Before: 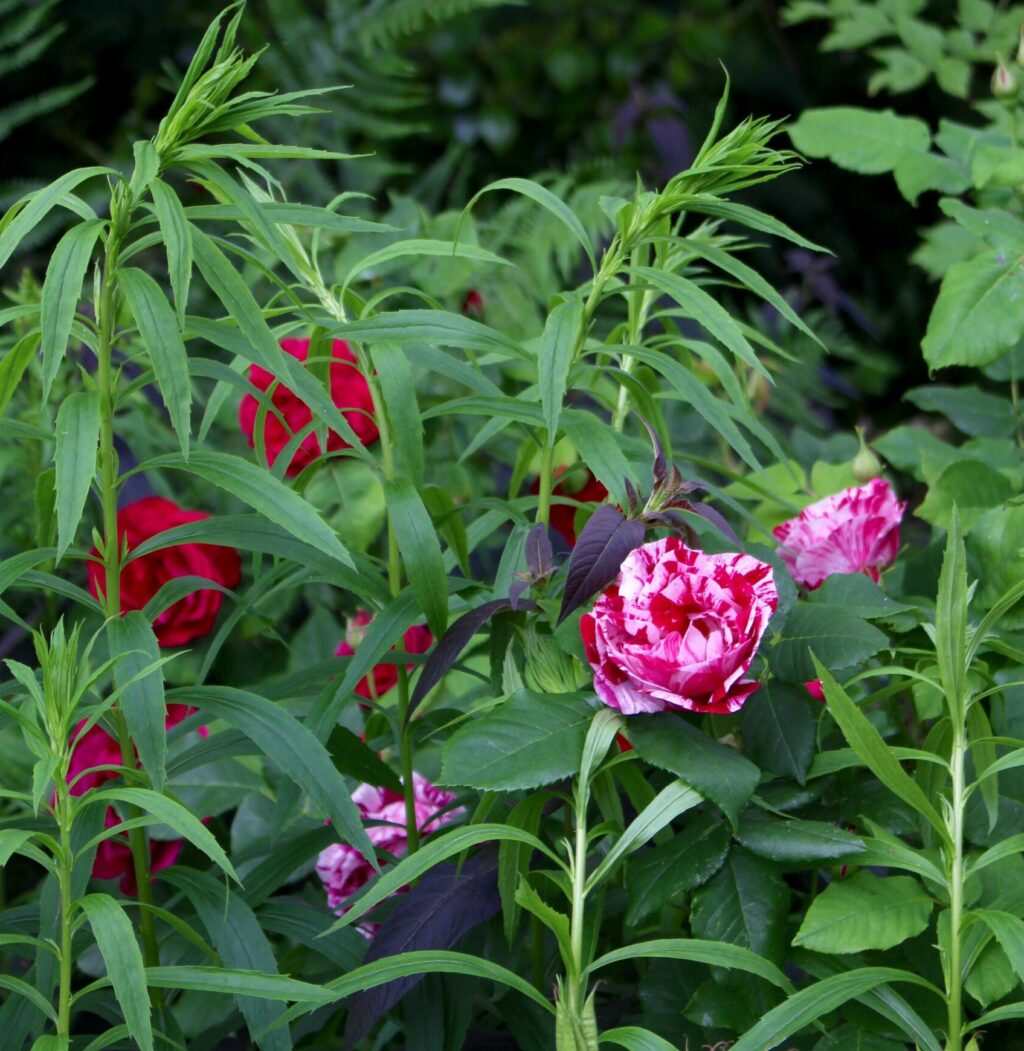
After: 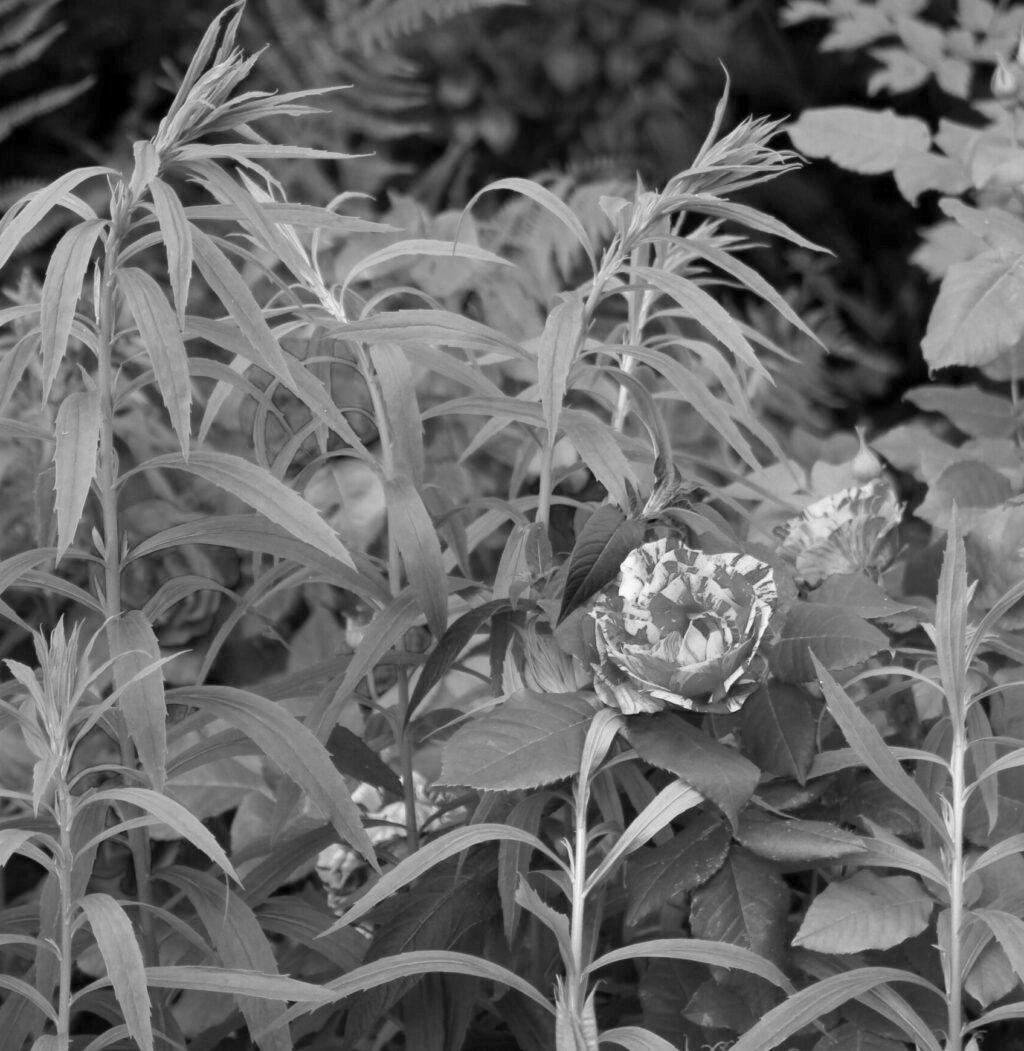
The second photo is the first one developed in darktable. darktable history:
contrast brightness saturation: brightness 0.13
monochrome: on, module defaults
